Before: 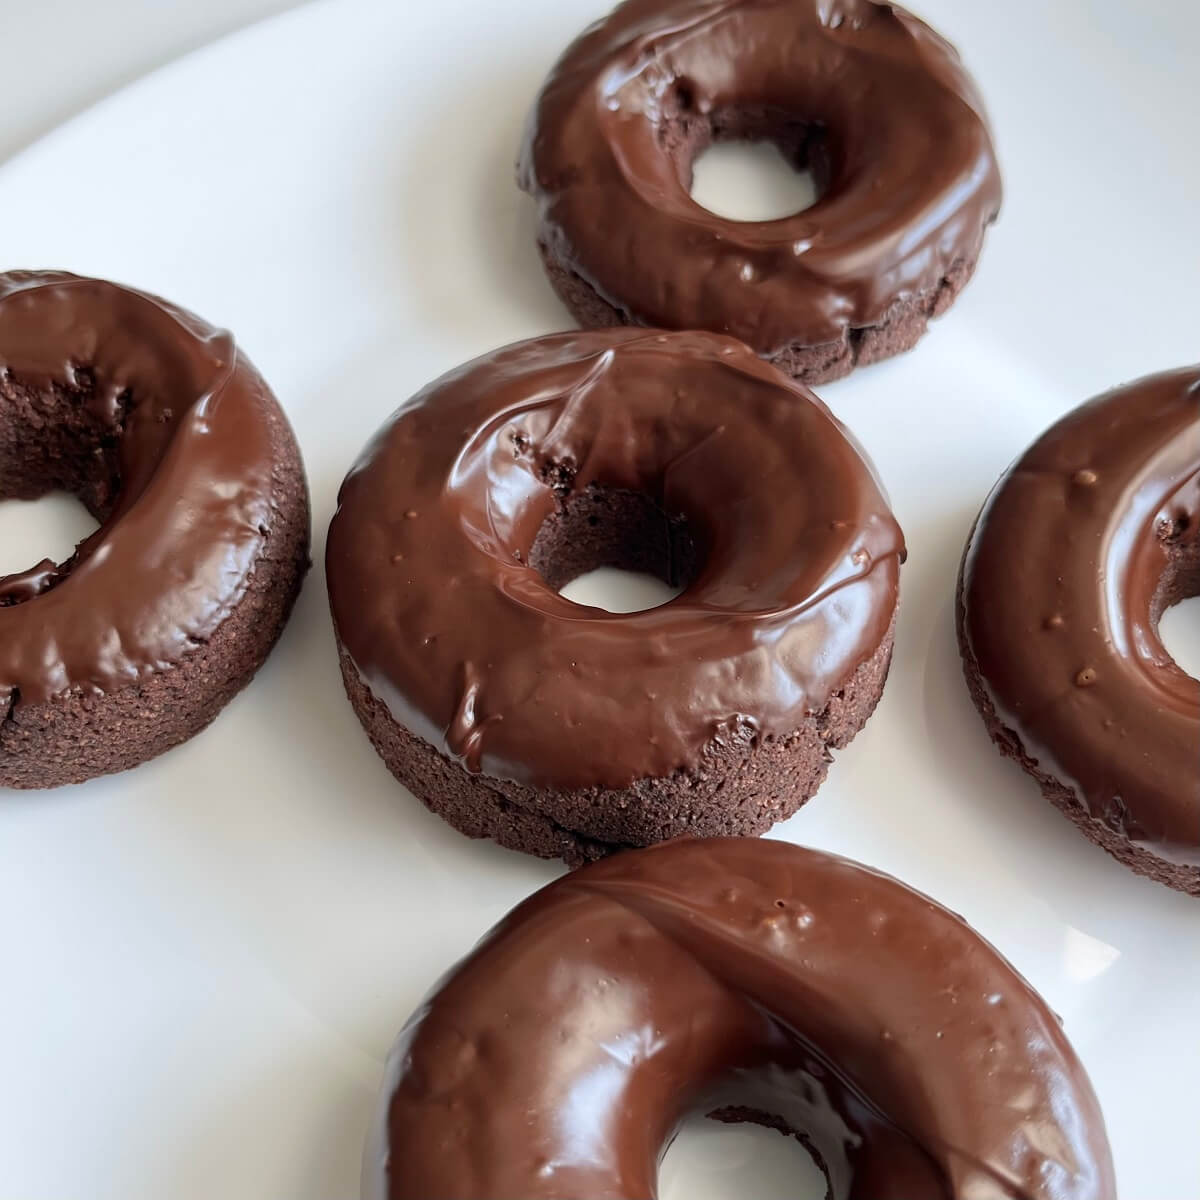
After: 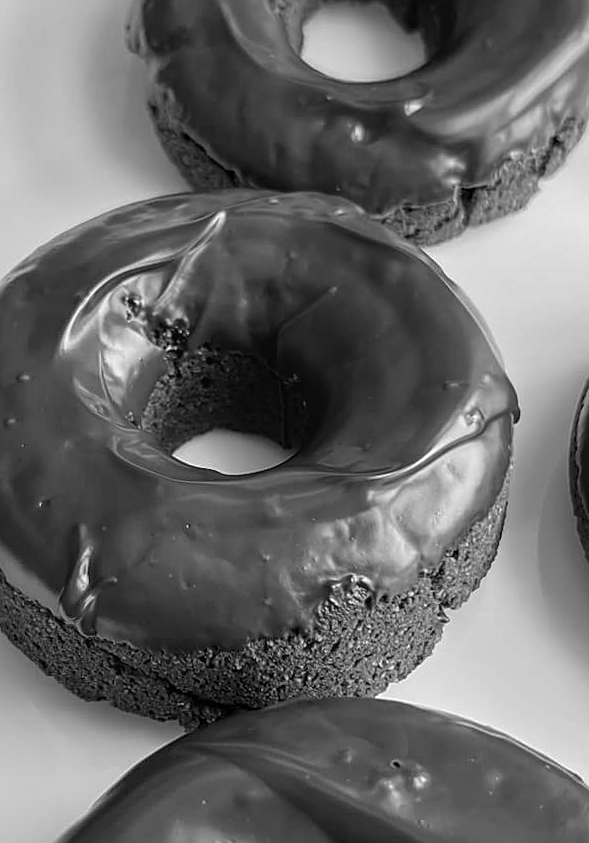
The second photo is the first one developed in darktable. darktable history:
crop: left 32.075%, top 10.976%, right 18.355%, bottom 17.596%
monochrome: a -6.99, b 35.61, size 1.4
color calibration: x 0.367, y 0.376, temperature 4372.25 K
tone equalizer: on, module defaults
sharpen: on, module defaults
local contrast: detail 130%
rotate and perspective: rotation -0.45°, automatic cropping original format, crop left 0.008, crop right 0.992, crop top 0.012, crop bottom 0.988
contrast brightness saturation: contrast -0.1, saturation -0.1
